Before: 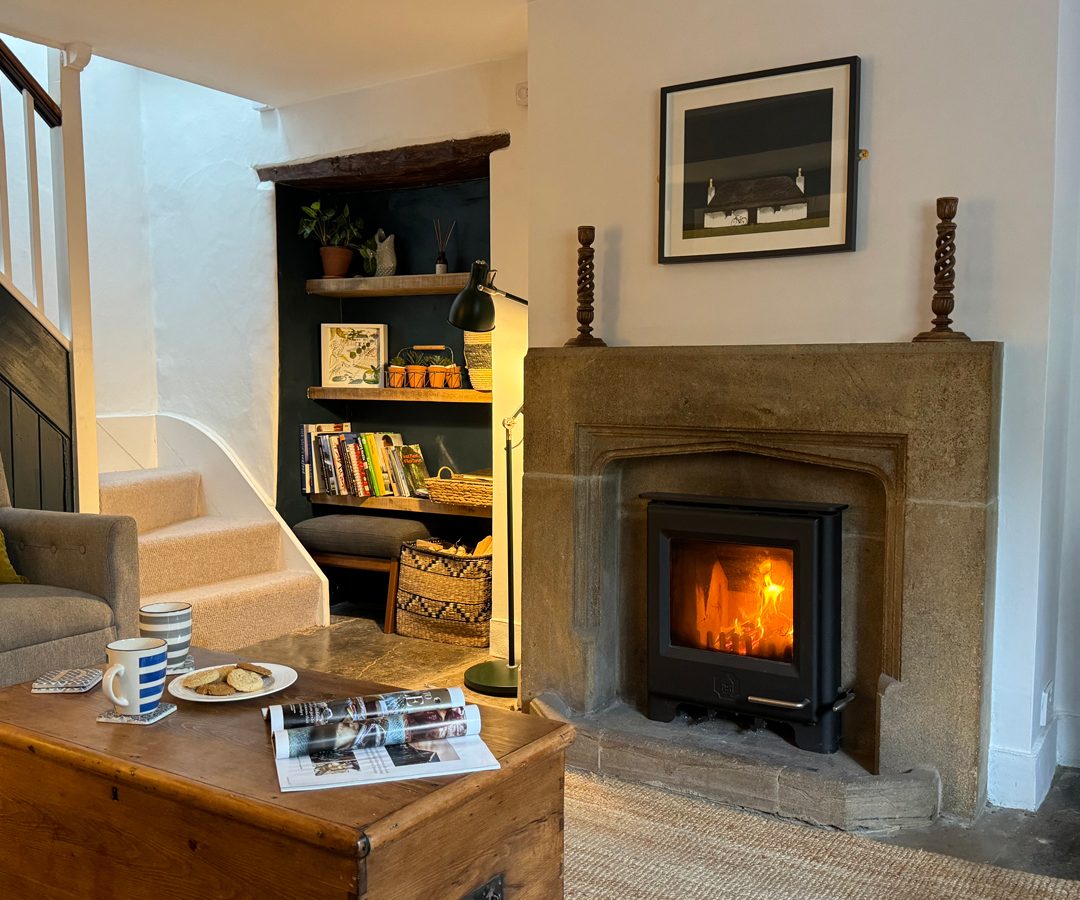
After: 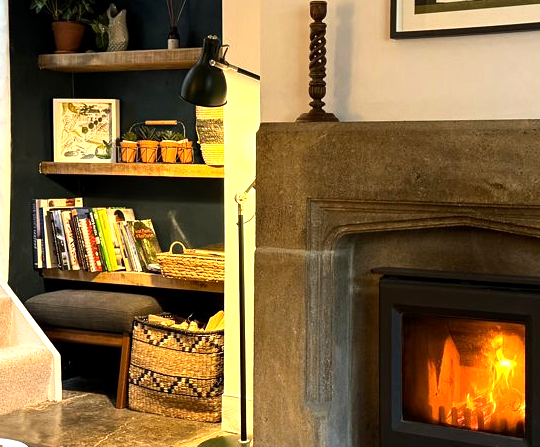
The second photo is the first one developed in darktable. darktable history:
crop: left 24.844%, top 25.081%, right 25.124%, bottom 25.217%
exposure: black level correction 0.001, exposure 0.499 EV, compensate highlight preservation false
tone equalizer: -8 EV -0.383 EV, -7 EV -0.359 EV, -6 EV -0.324 EV, -5 EV -0.224 EV, -3 EV 0.188 EV, -2 EV 0.314 EV, -1 EV 0.41 EV, +0 EV 0.392 EV, edges refinement/feathering 500, mask exposure compensation -1.57 EV, preserve details no
